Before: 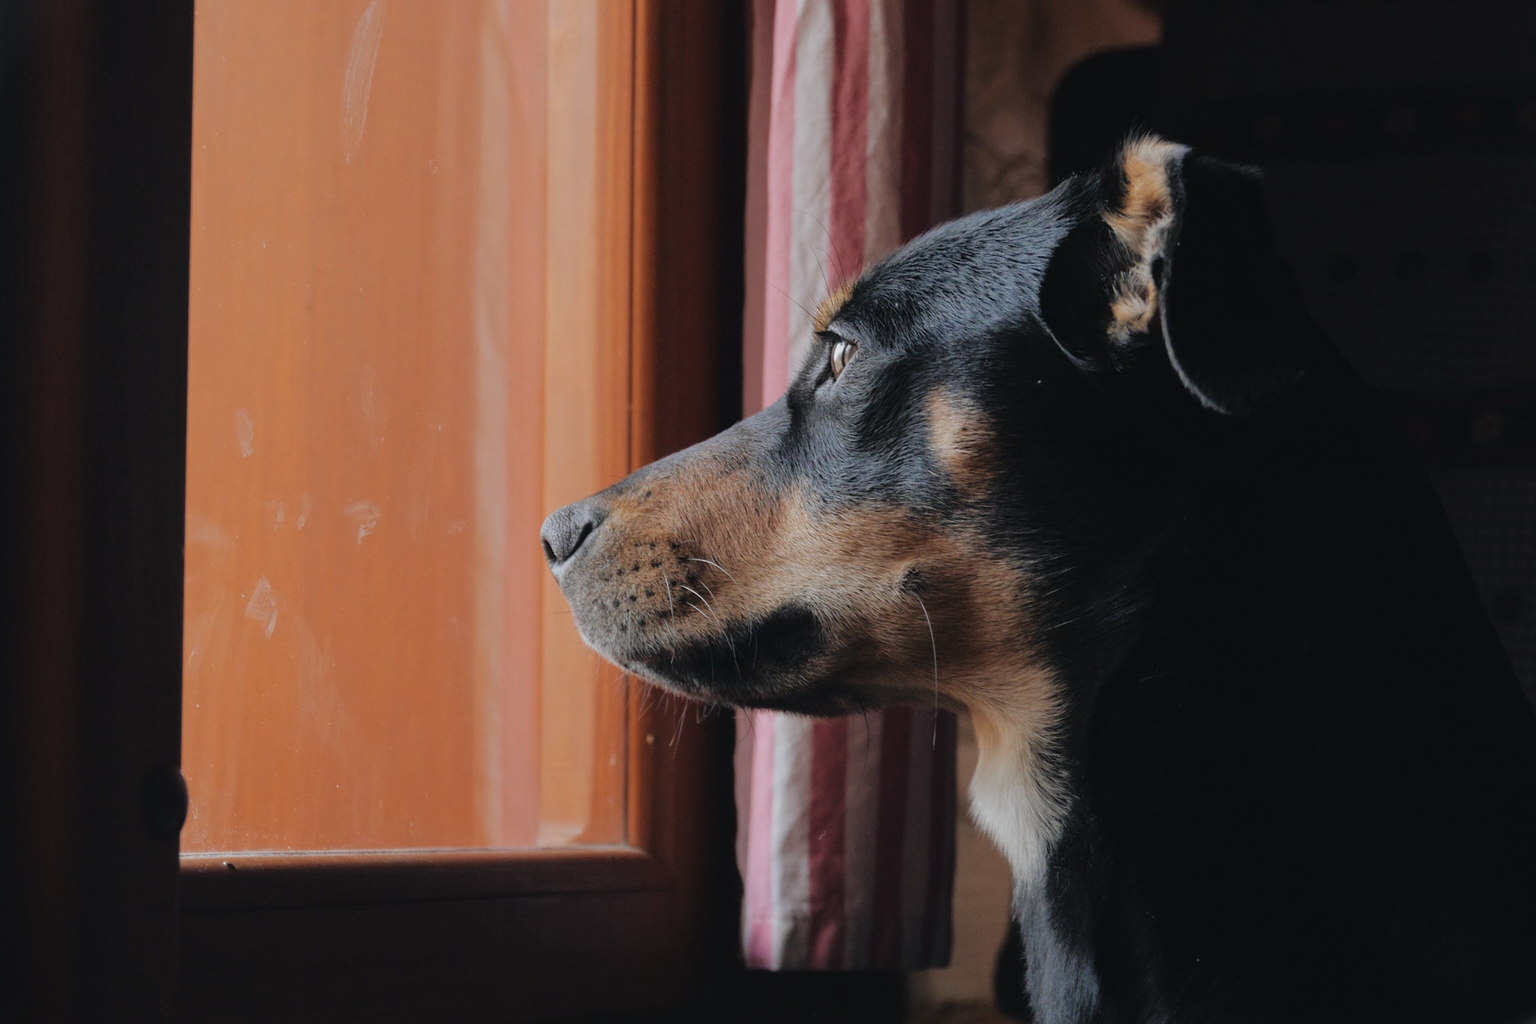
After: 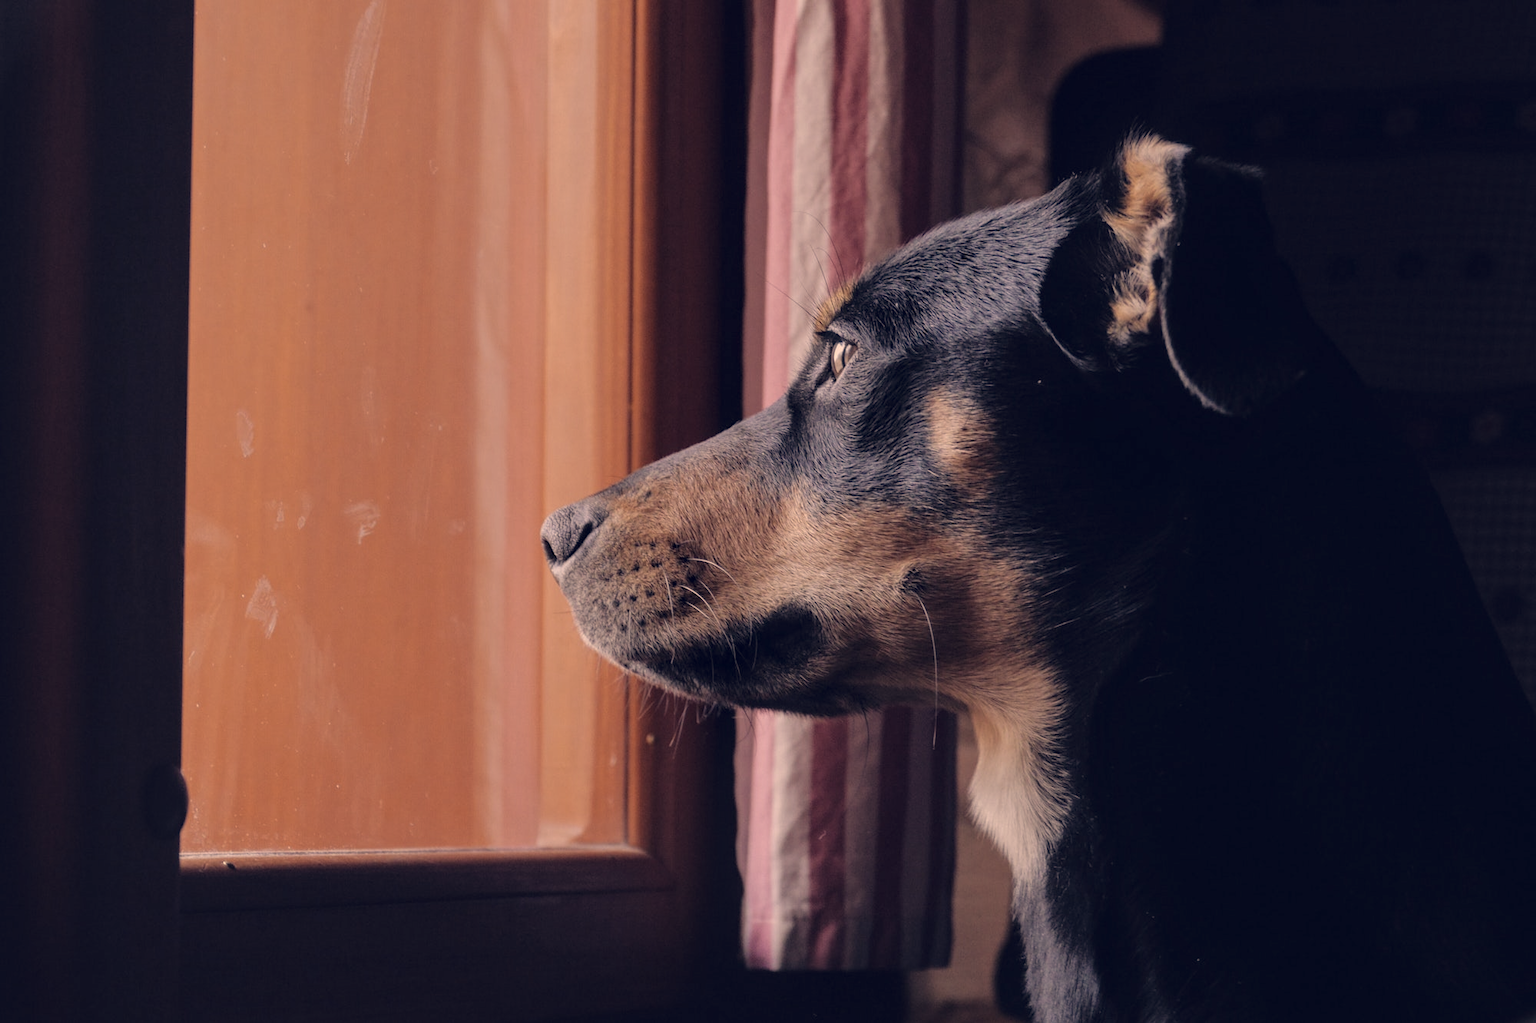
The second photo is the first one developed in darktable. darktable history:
local contrast: on, module defaults
color correction: highlights a* 19.59, highlights b* 27.49, shadows a* 3.46, shadows b* -17.28, saturation 0.73
